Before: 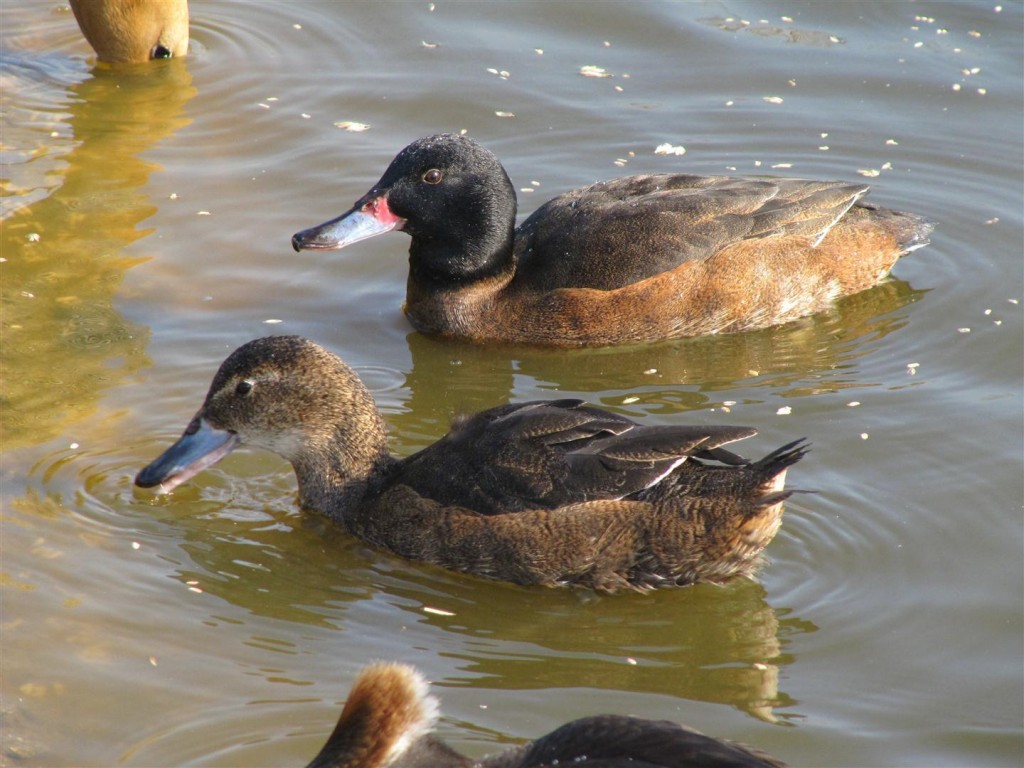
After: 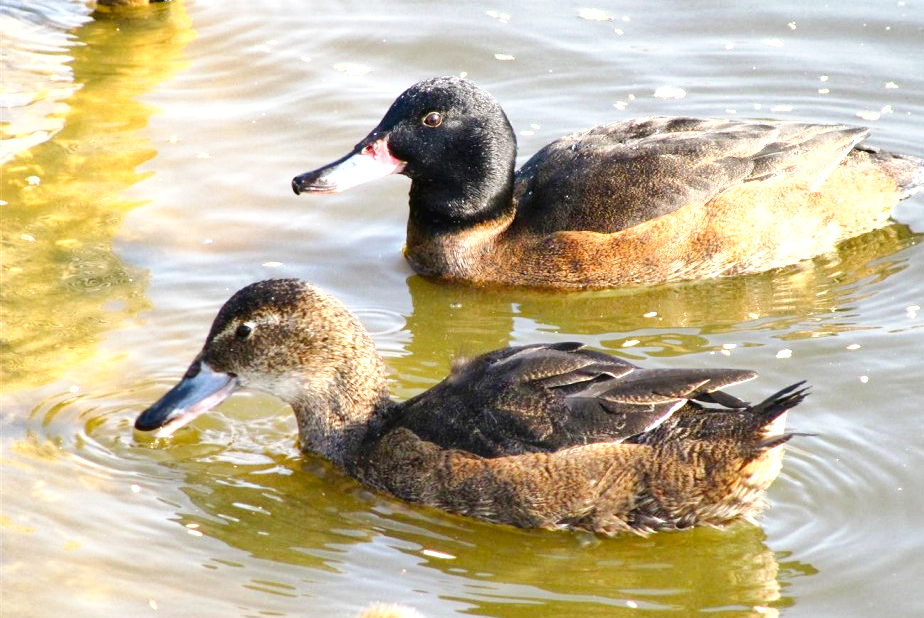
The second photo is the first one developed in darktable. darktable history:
crop: top 7.49%, right 9.717%, bottom 11.943%
color zones: curves: ch1 [(0, 0.513) (0.143, 0.524) (0.286, 0.511) (0.429, 0.506) (0.571, 0.503) (0.714, 0.503) (0.857, 0.508) (1, 0.513)]
tone curve: curves: ch0 [(0, 0) (0.003, 0) (0.011, 0.001) (0.025, 0.003) (0.044, 0.005) (0.069, 0.012) (0.1, 0.023) (0.136, 0.039) (0.177, 0.088) (0.224, 0.15) (0.277, 0.239) (0.335, 0.334) (0.399, 0.43) (0.468, 0.526) (0.543, 0.621) (0.623, 0.711) (0.709, 0.791) (0.801, 0.87) (0.898, 0.949) (1, 1)], preserve colors none
exposure: black level correction 0, exposure 1.2 EV, compensate exposure bias true, compensate highlight preservation false
shadows and highlights: highlights color adjustment 0%, soften with gaussian
